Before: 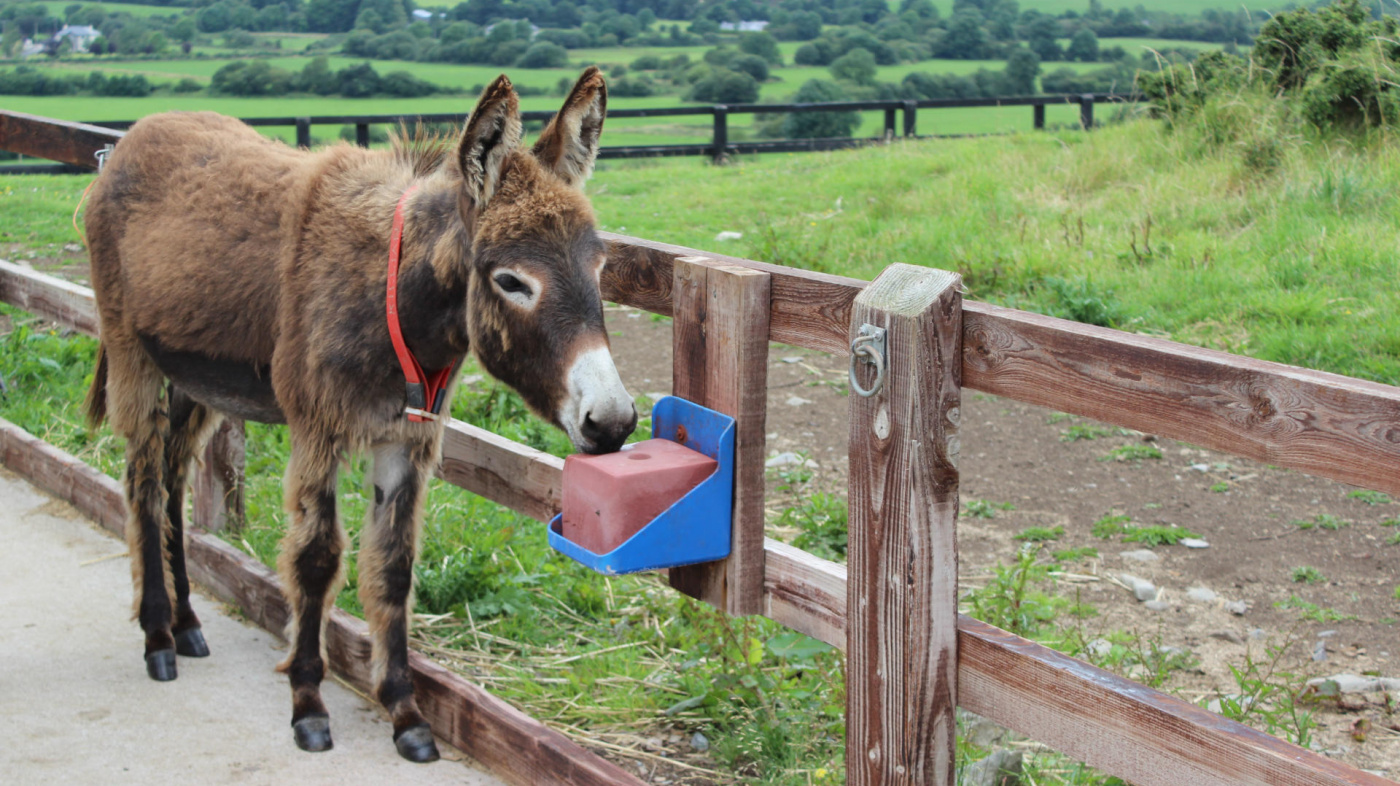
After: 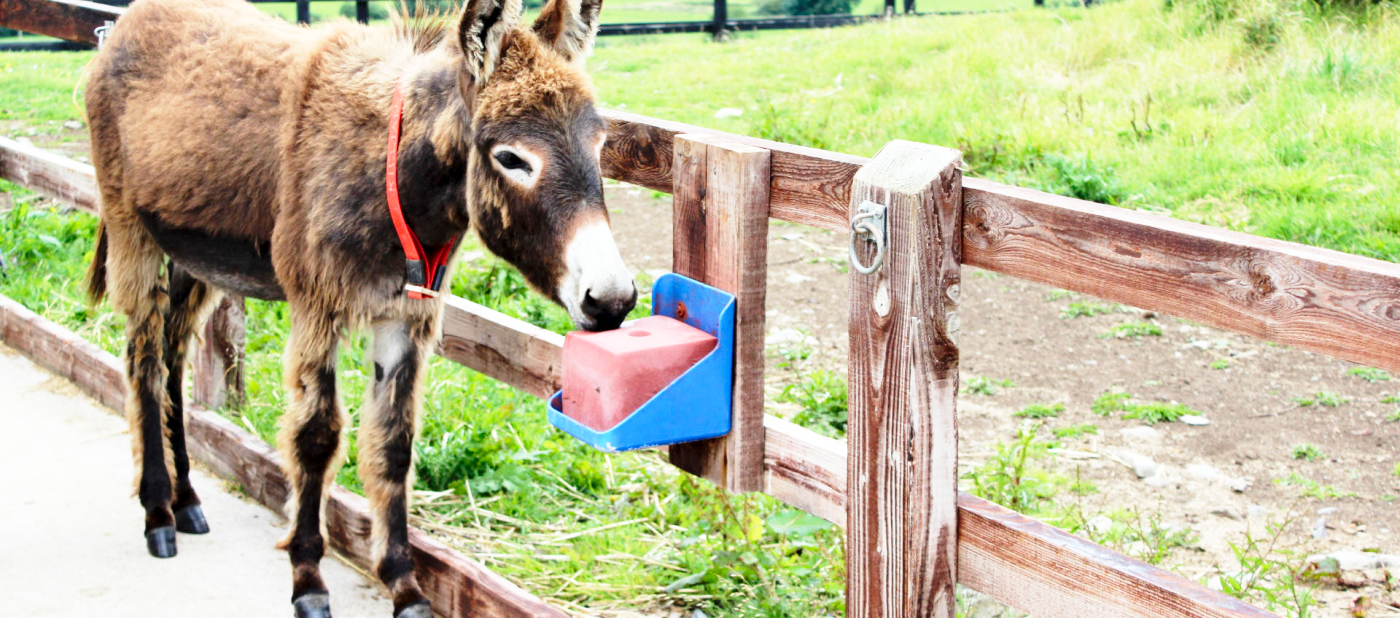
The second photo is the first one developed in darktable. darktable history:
crop and rotate: top 15.774%, bottom 5.506%
exposure: black level correction 0.007, exposure 0.093 EV, compensate highlight preservation false
base curve: curves: ch0 [(0, 0) (0.026, 0.03) (0.109, 0.232) (0.351, 0.748) (0.669, 0.968) (1, 1)], preserve colors none
